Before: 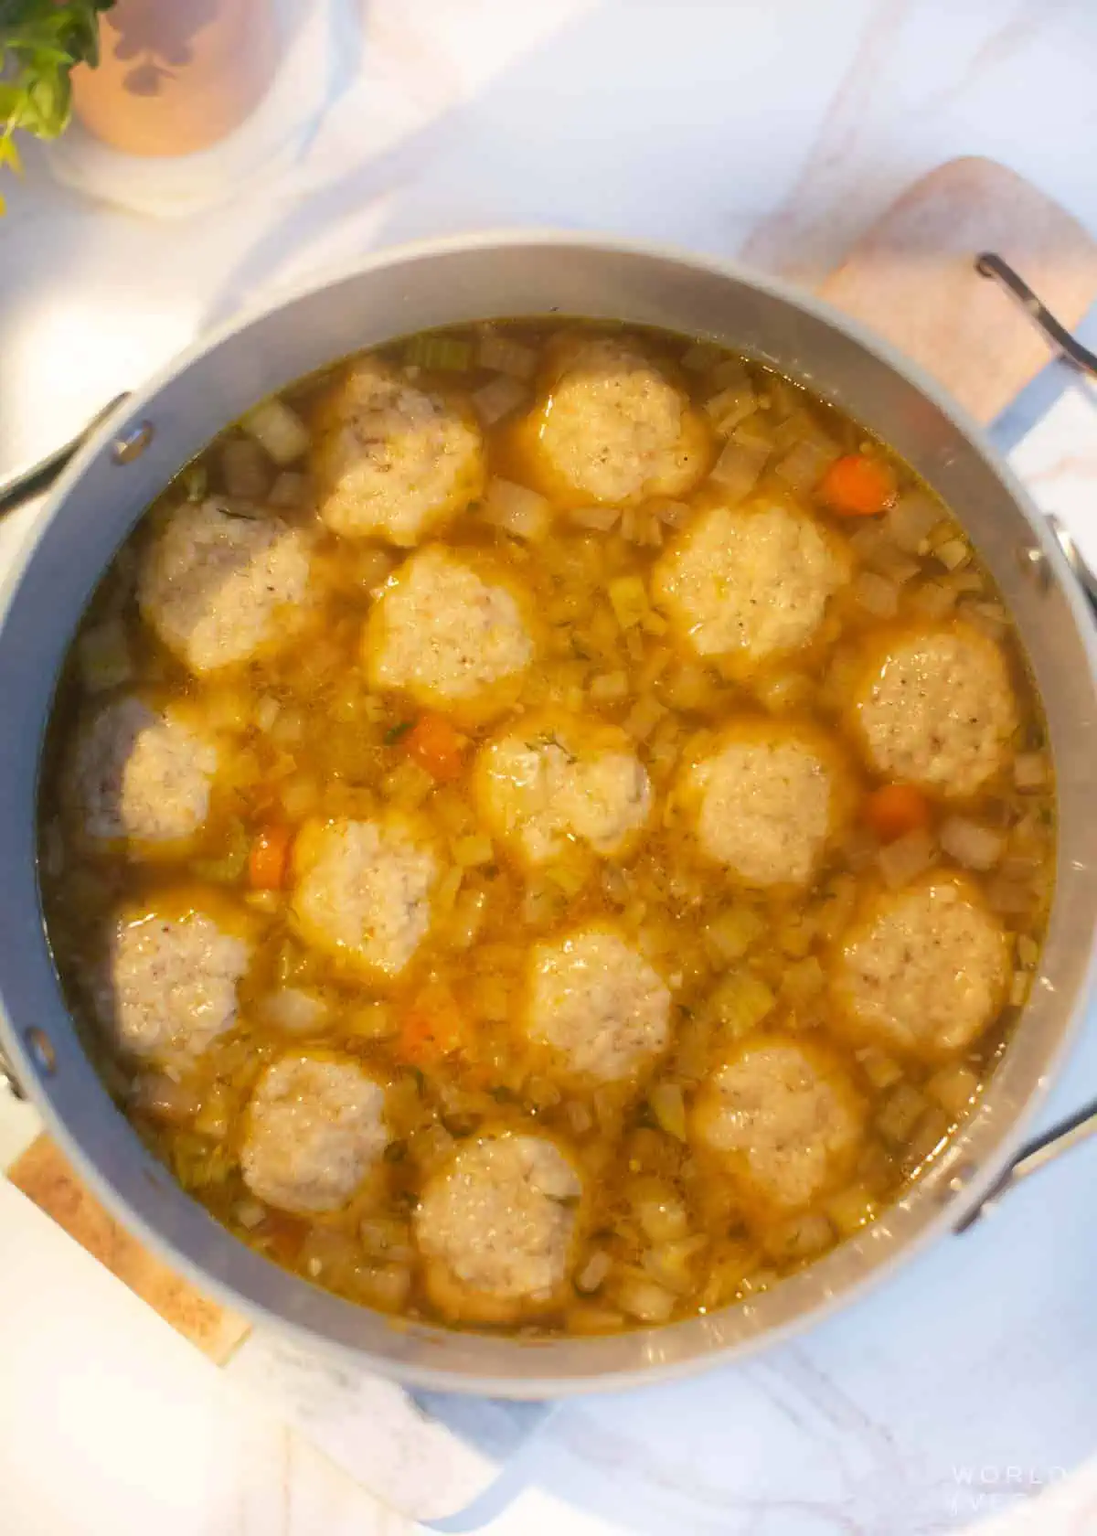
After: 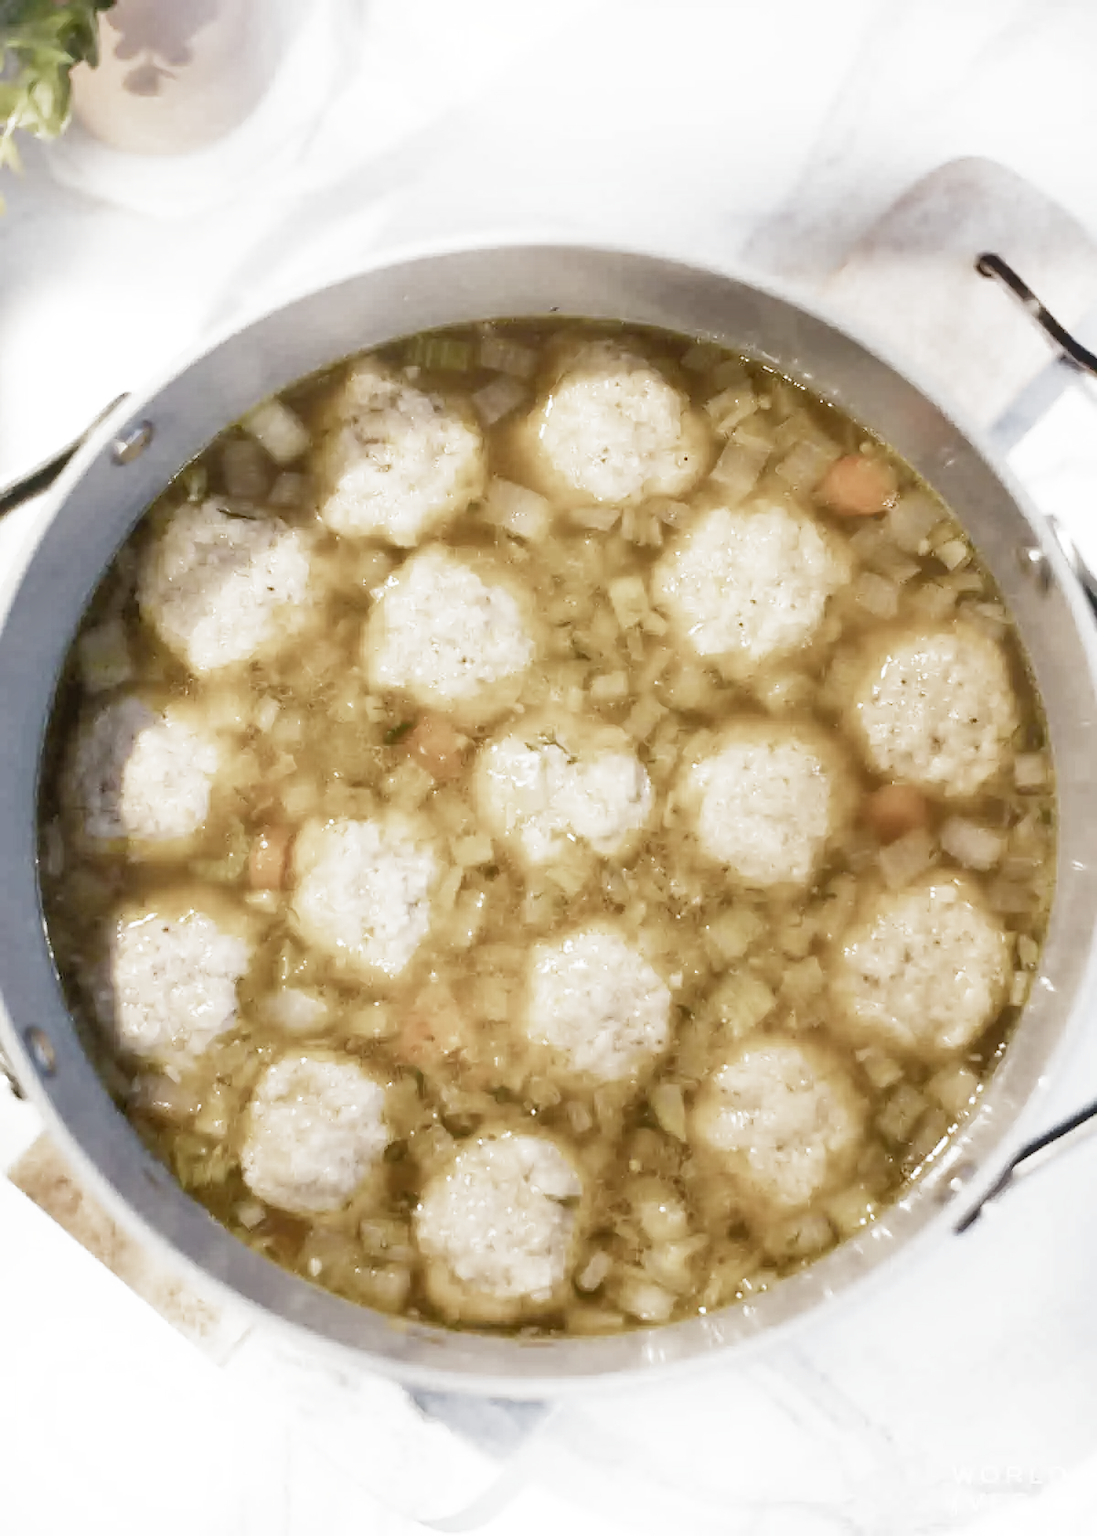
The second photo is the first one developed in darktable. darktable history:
filmic rgb: black relative exposure -5.07 EV, white relative exposure 3.54 EV, threshold 5.98 EV, hardness 3.19, contrast 1.192, highlights saturation mix -30.54%, preserve chrominance no, color science v5 (2021), enable highlight reconstruction true
shadows and highlights: shadows 60.06, soften with gaussian
exposure: black level correction 0, exposure 1.097 EV, compensate exposure bias true, compensate highlight preservation false
